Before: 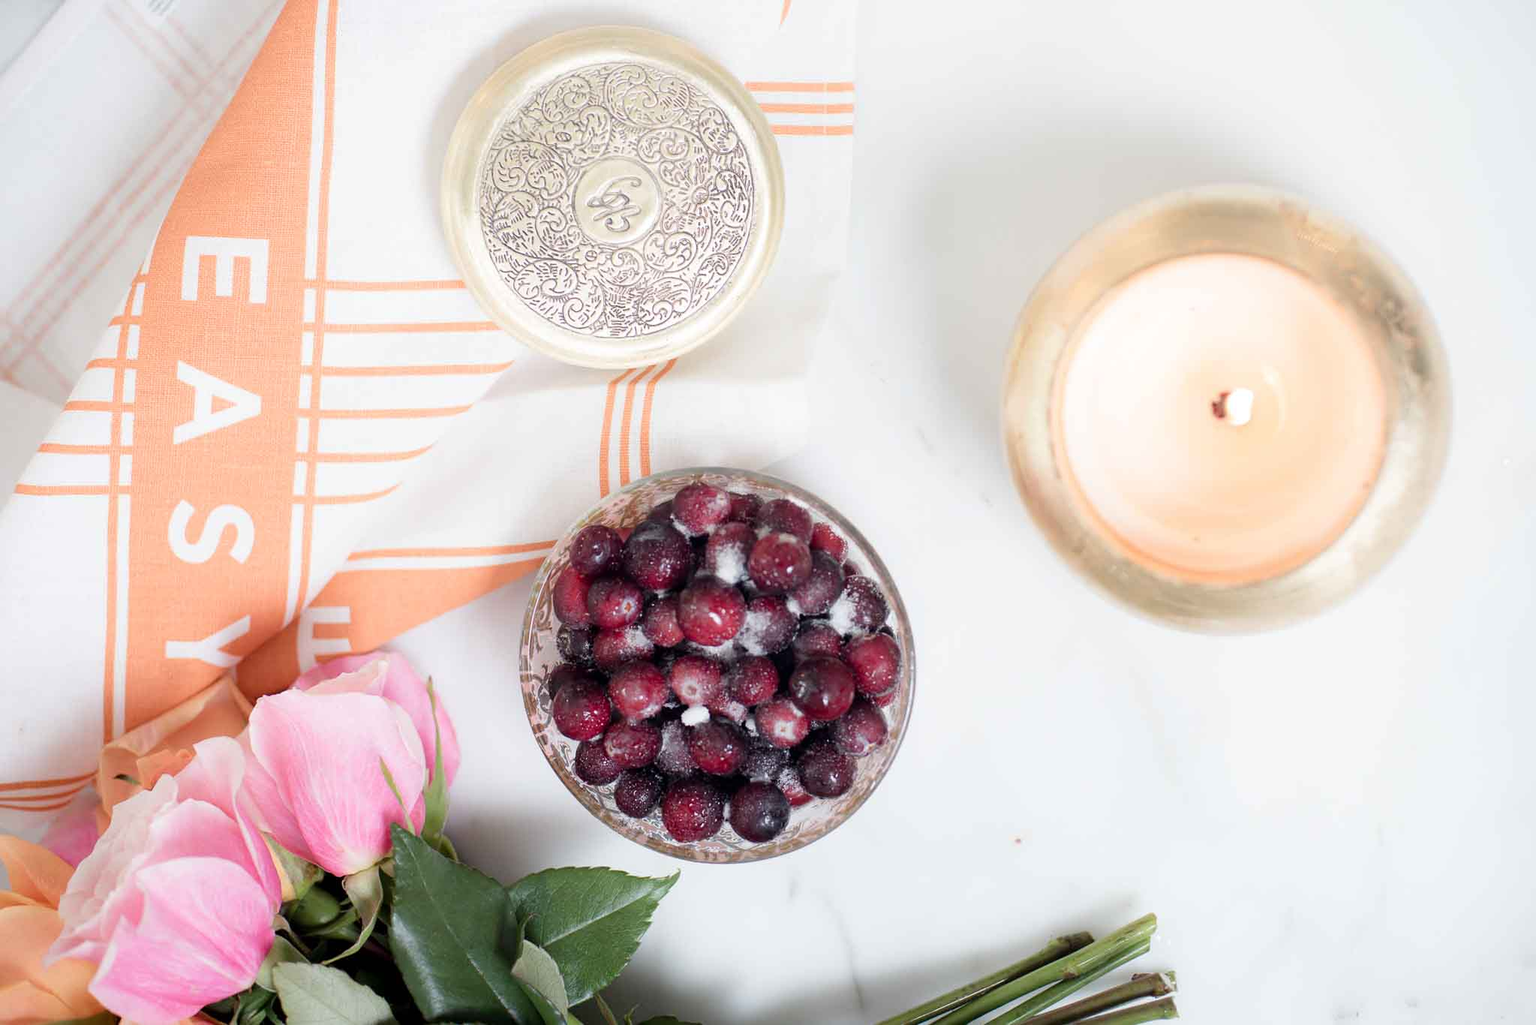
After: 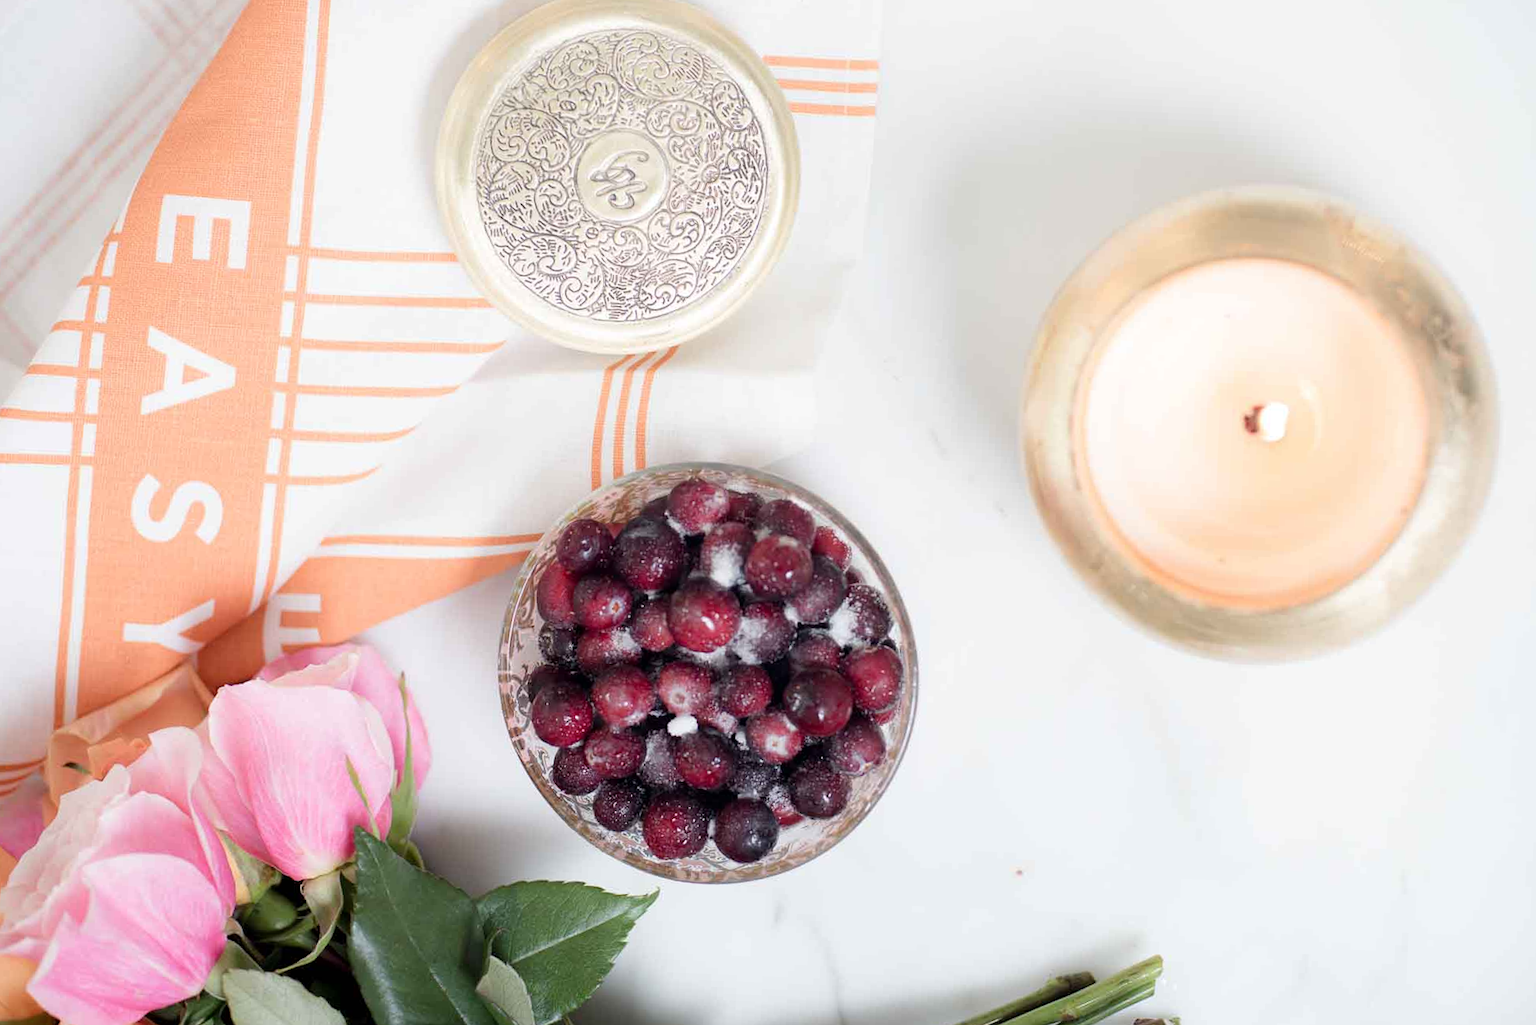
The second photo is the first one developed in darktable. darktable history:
exposure: compensate highlight preservation false
crop and rotate: angle -2.38°
